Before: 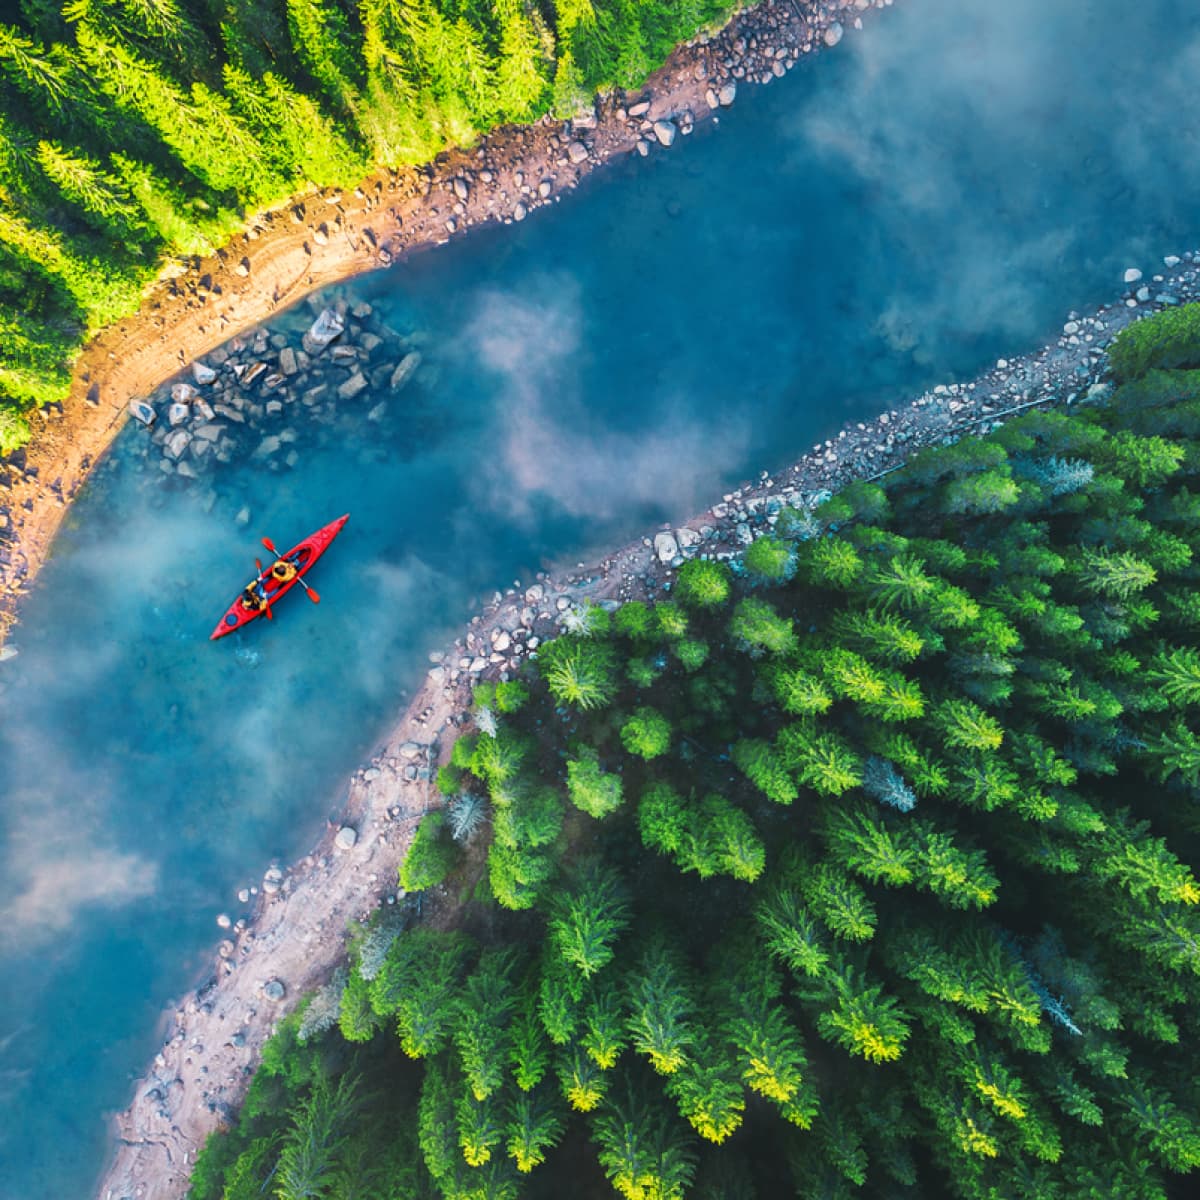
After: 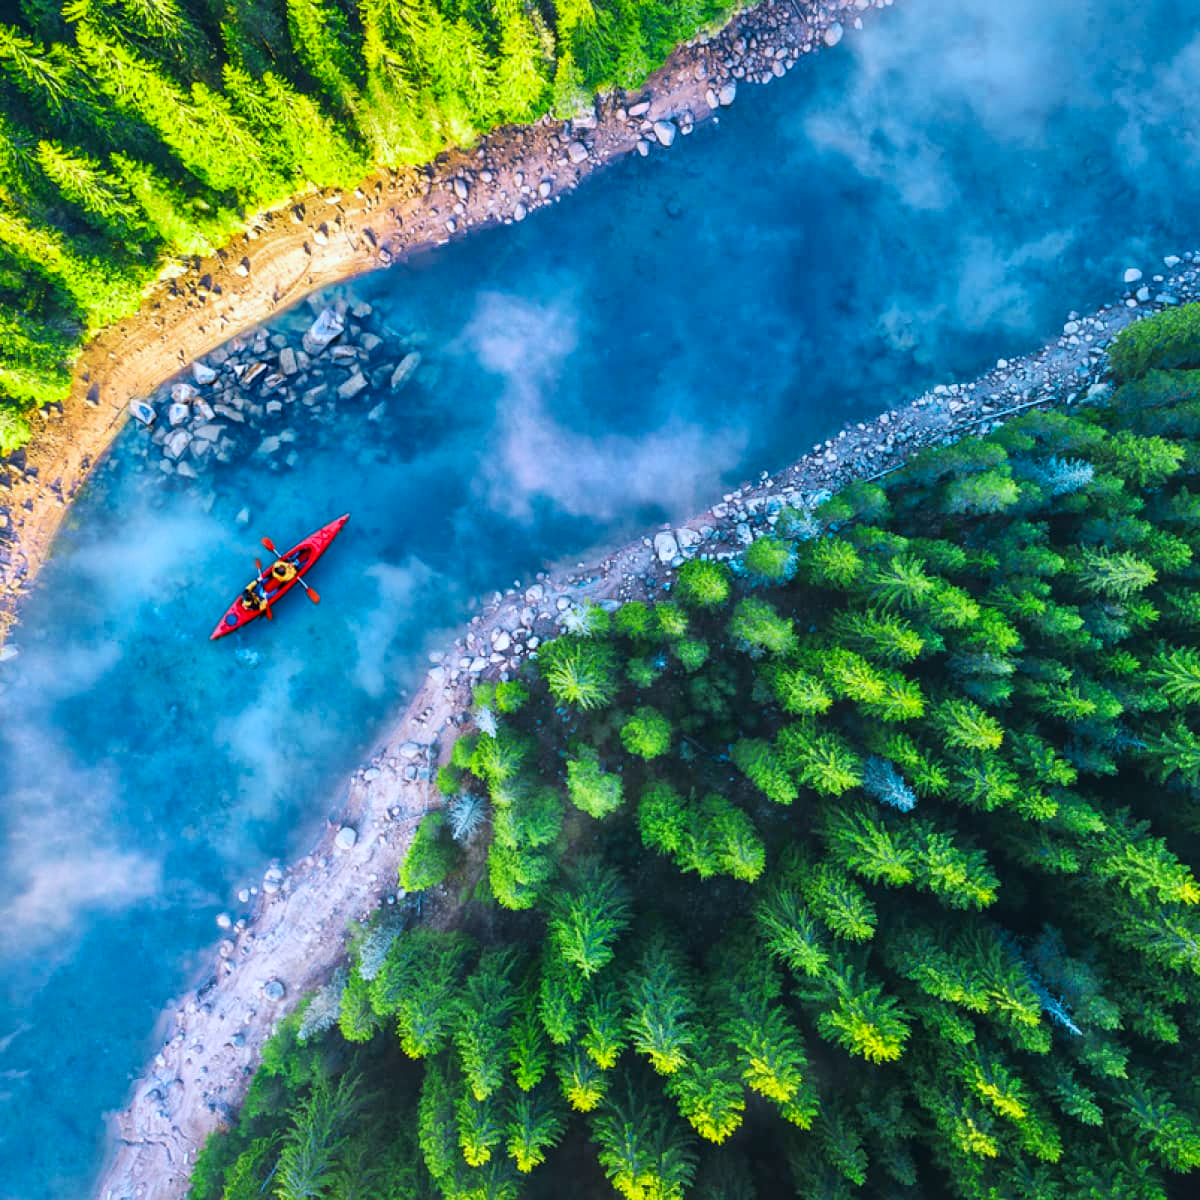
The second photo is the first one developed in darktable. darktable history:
global tonemap: drago (1, 100), detail 1
color balance rgb: shadows lift › luminance -20%, power › hue 72.24°, highlights gain › luminance 15%, global offset › hue 171.6°, perceptual saturation grading › global saturation 14.09%, perceptual saturation grading › highlights -25%, perceptual saturation grading › shadows 25%, global vibrance 25%, contrast 10%
white balance: red 0.931, blue 1.11
